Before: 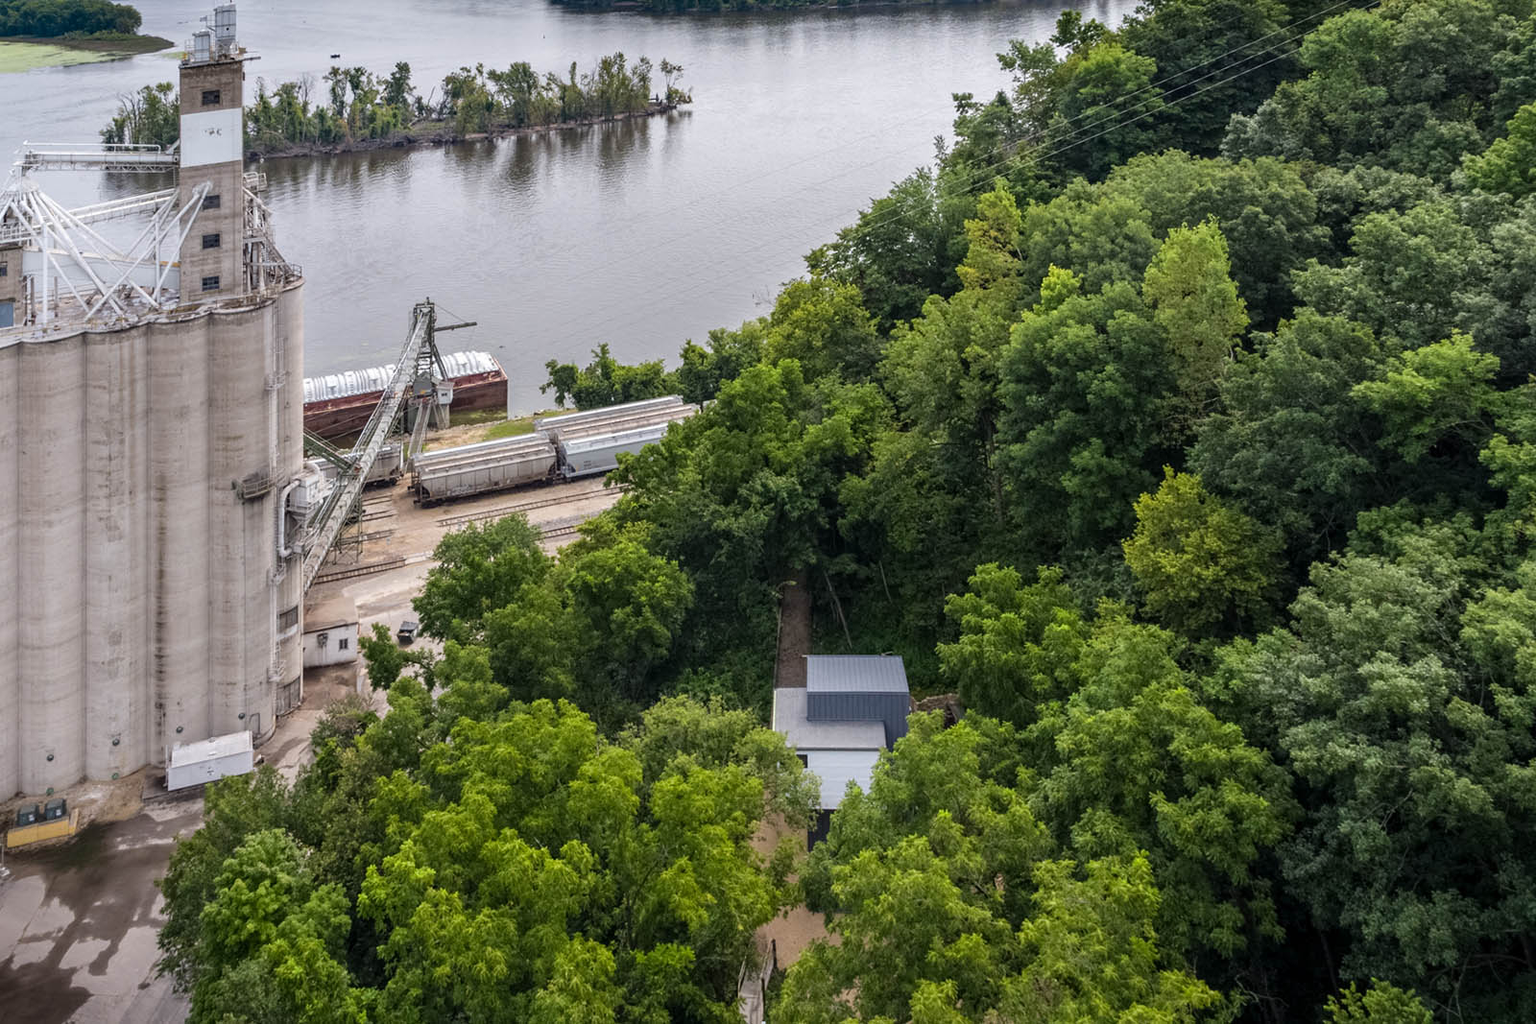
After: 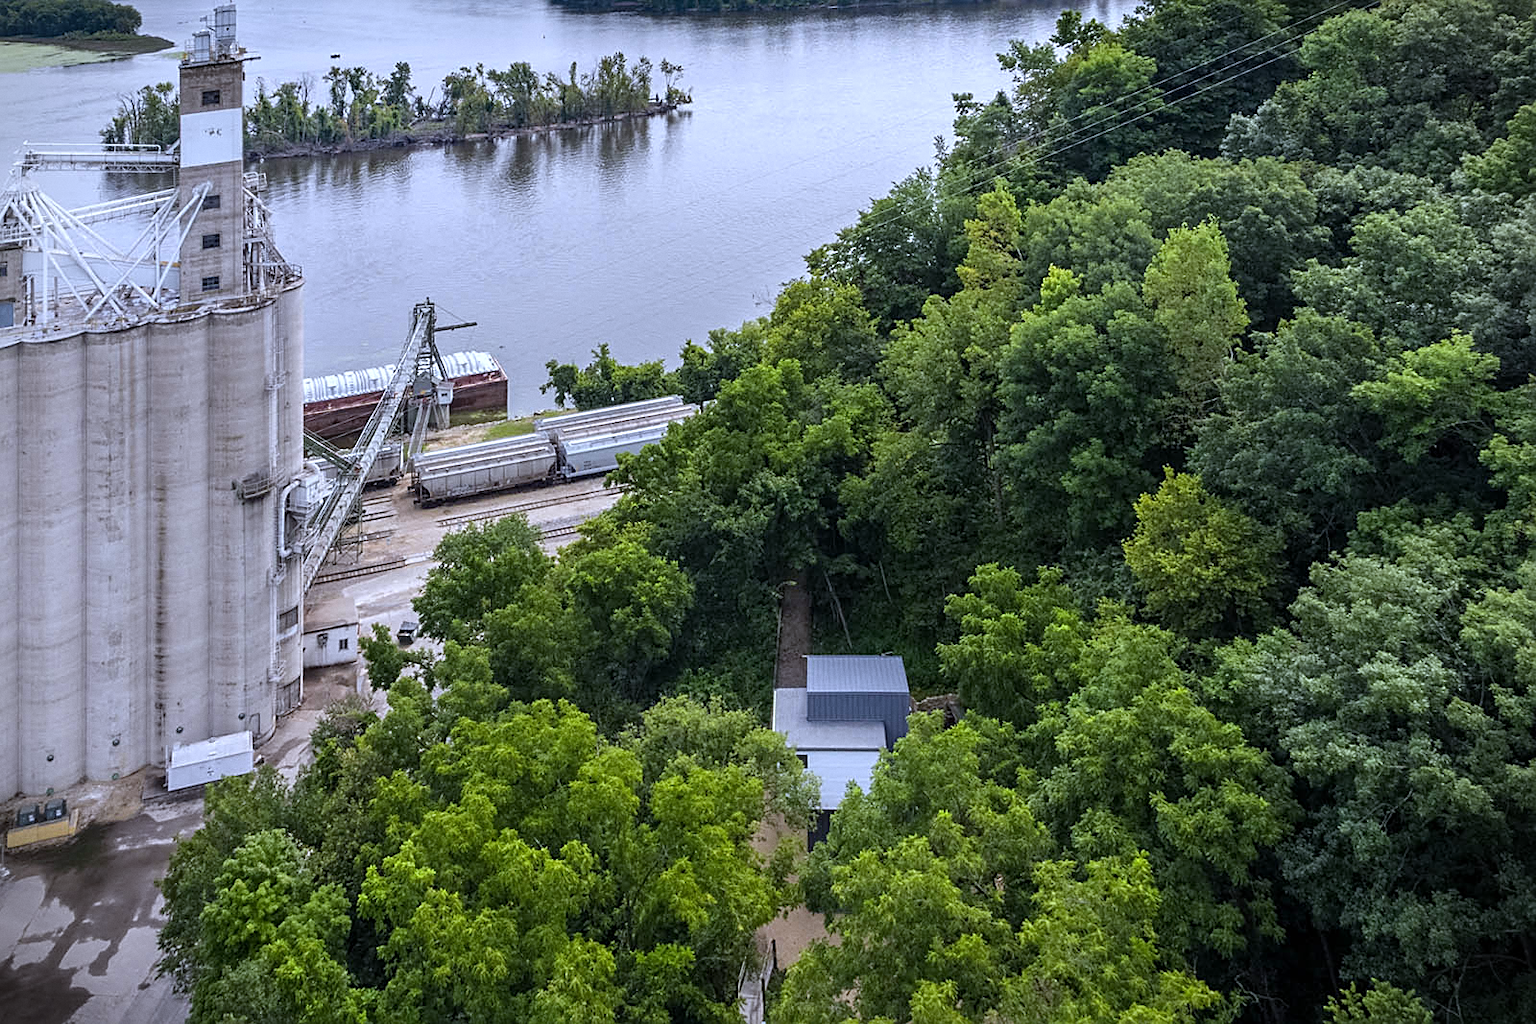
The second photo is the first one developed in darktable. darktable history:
sharpen: on, module defaults
white balance: red 0.948, green 1.02, blue 1.176
vignetting: fall-off start 91.19%
grain: coarseness 0.09 ISO, strength 10%
